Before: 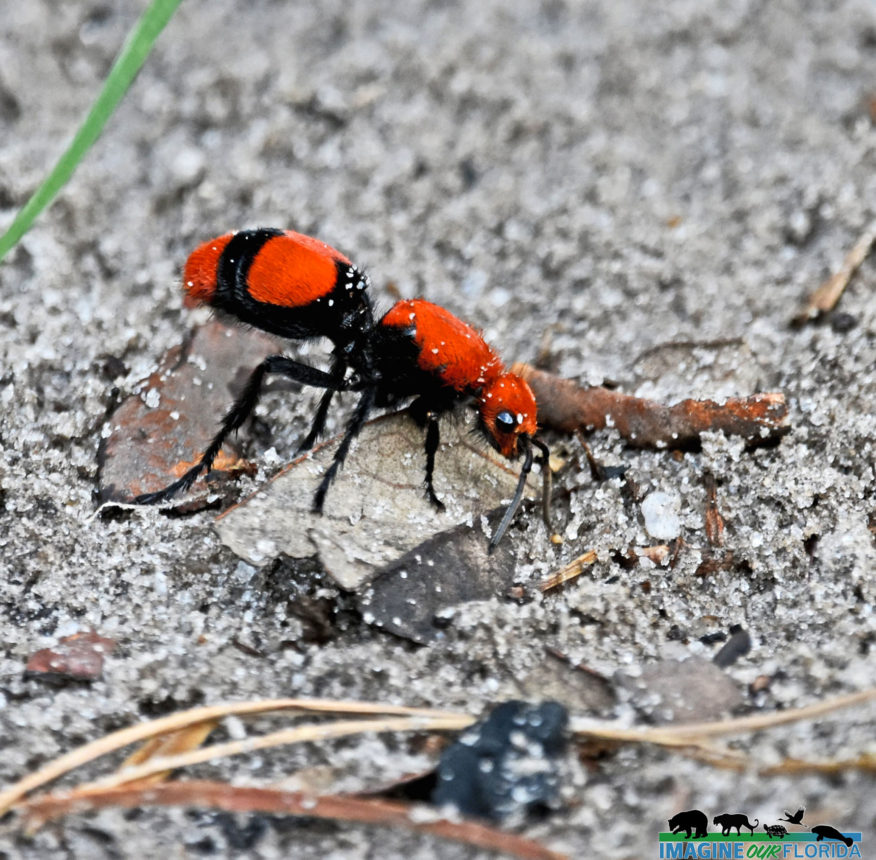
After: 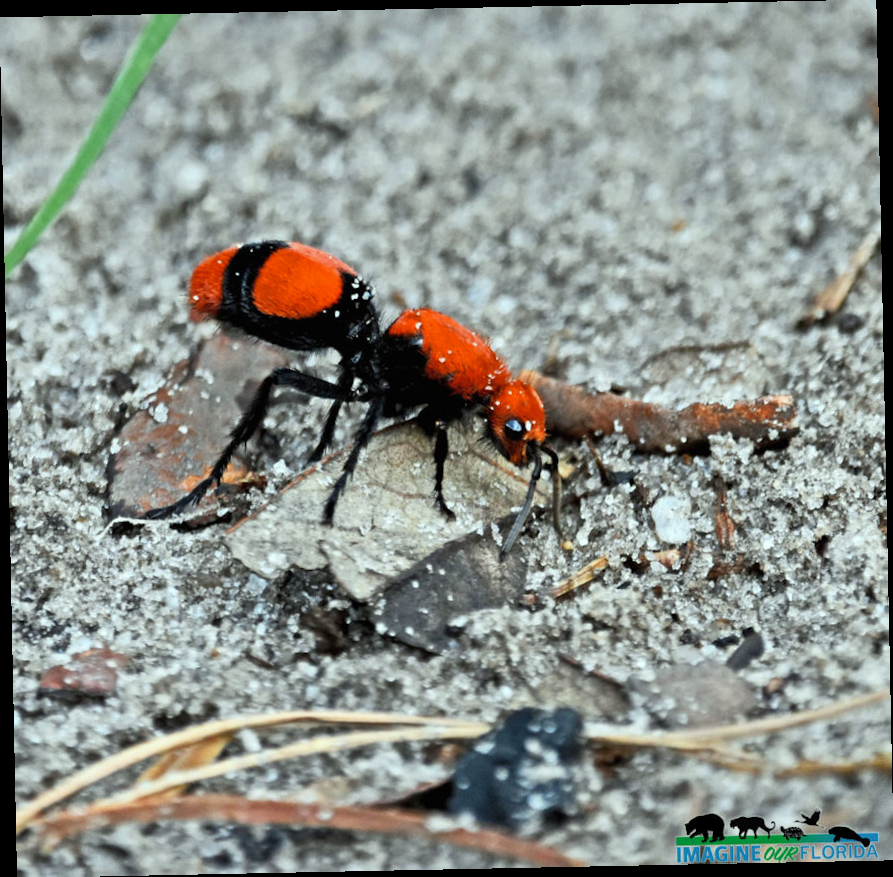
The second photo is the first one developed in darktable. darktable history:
rotate and perspective: rotation -1.17°, automatic cropping off
color correction: highlights a* -6.69, highlights b* 0.49
